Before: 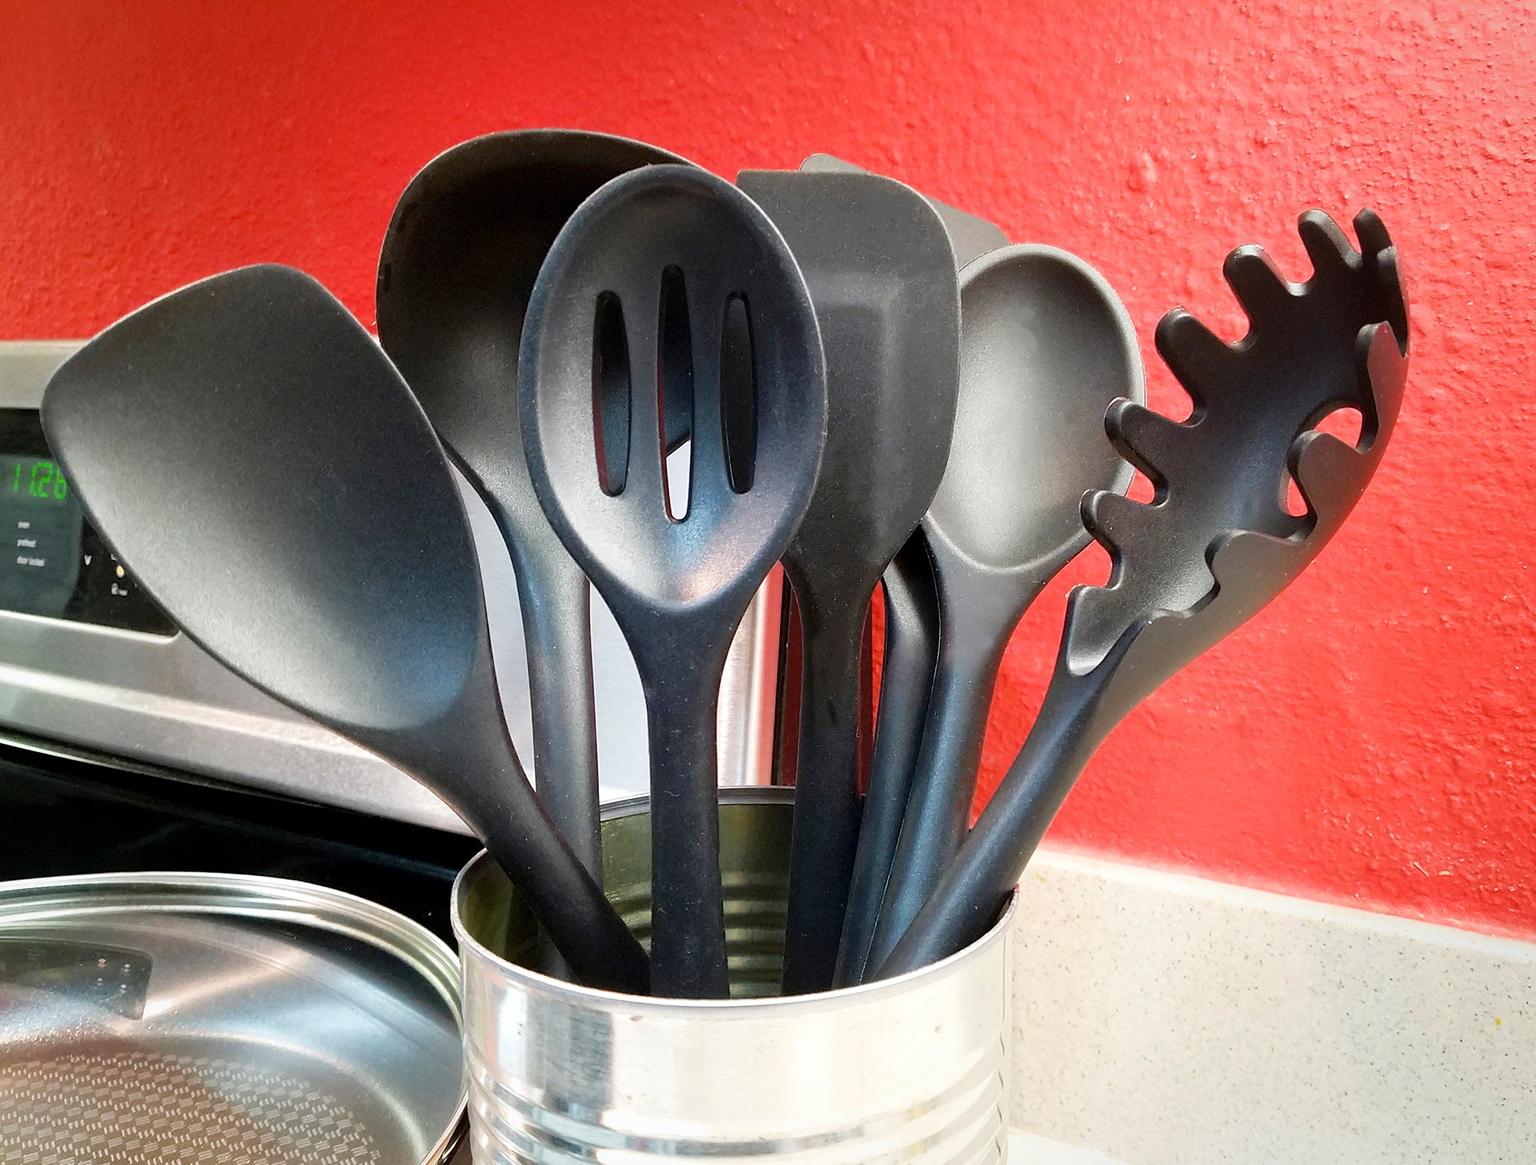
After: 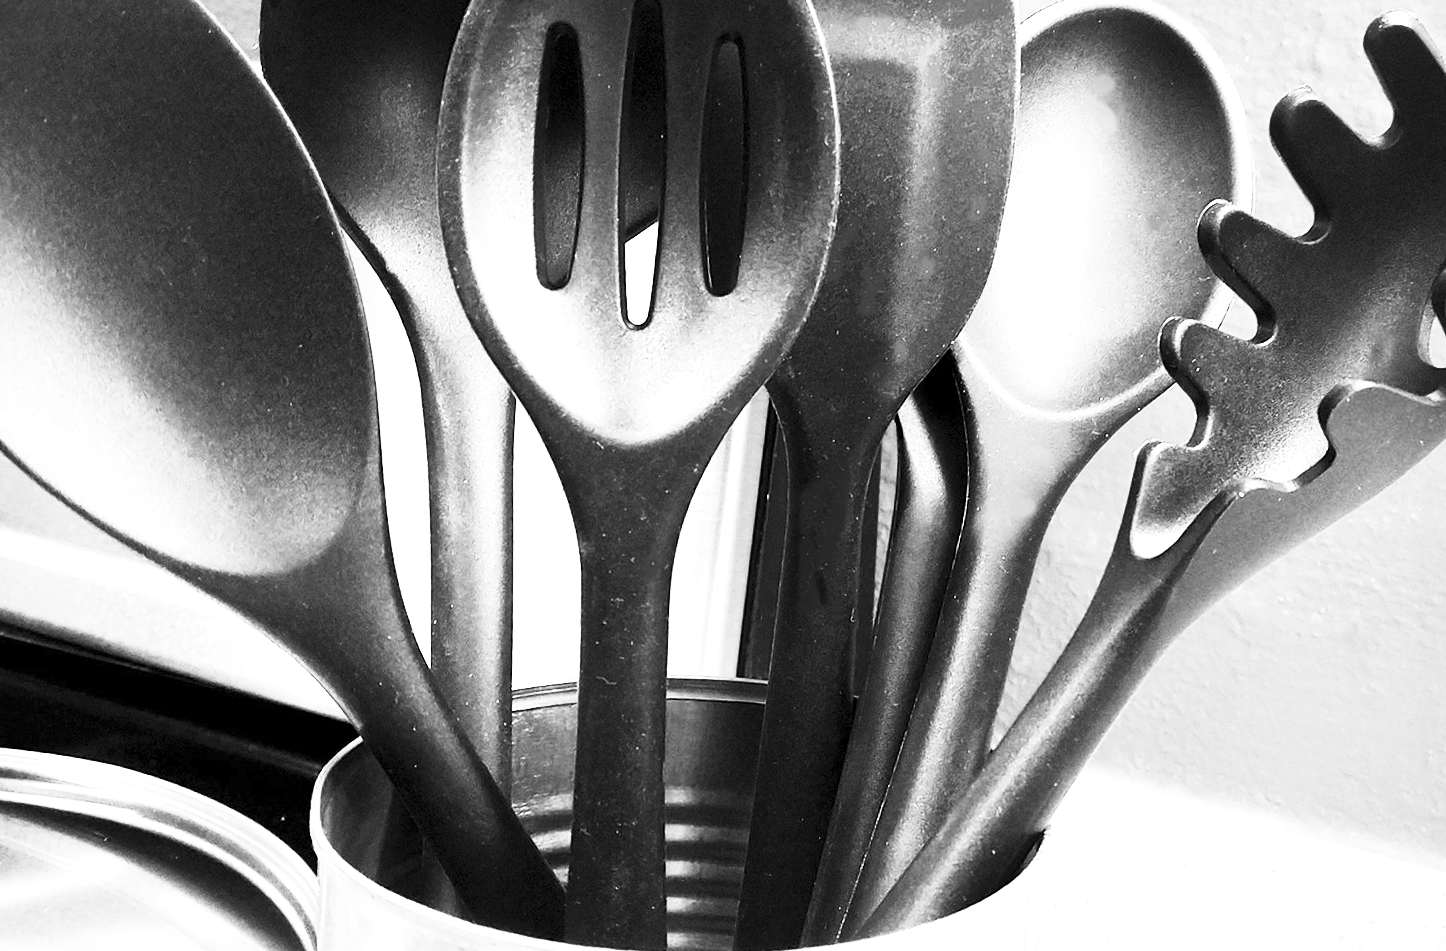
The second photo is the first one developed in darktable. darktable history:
crop and rotate: angle -3.37°, left 9.79%, top 20.73%, right 12.42%, bottom 11.82%
tone equalizer: -8 EV -0.417 EV, -7 EV -0.389 EV, -6 EV -0.333 EV, -5 EV -0.222 EV, -3 EV 0.222 EV, -2 EV 0.333 EV, -1 EV 0.389 EV, +0 EV 0.417 EV, edges refinement/feathering 500, mask exposure compensation -1.57 EV, preserve details no
contrast brightness saturation: contrast 0.53, brightness 0.47, saturation -1
local contrast: mode bilateral grid, contrast 25, coarseness 50, detail 123%, midtone range 0.2
